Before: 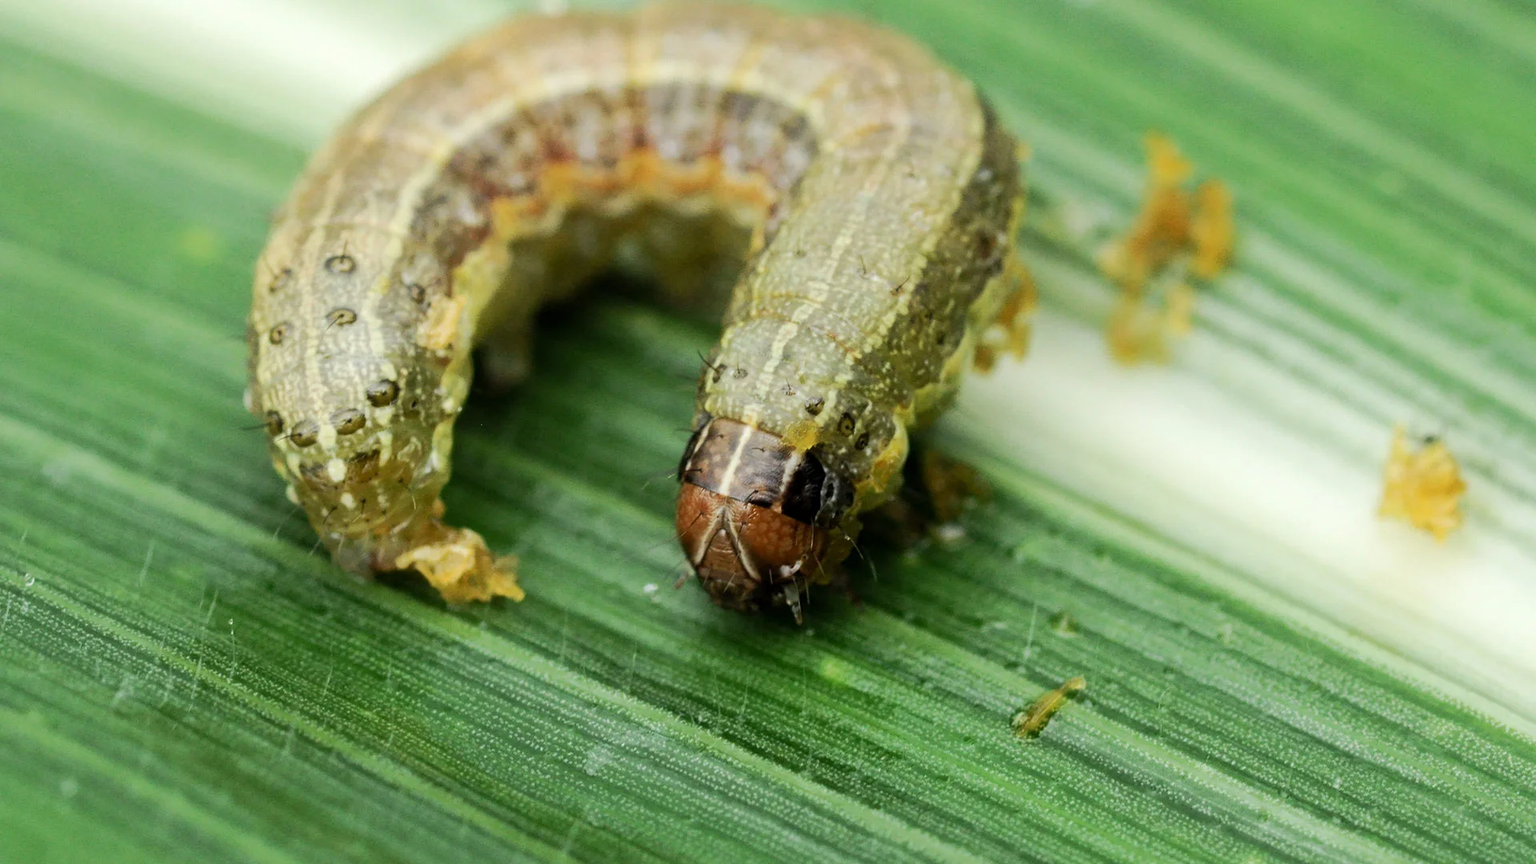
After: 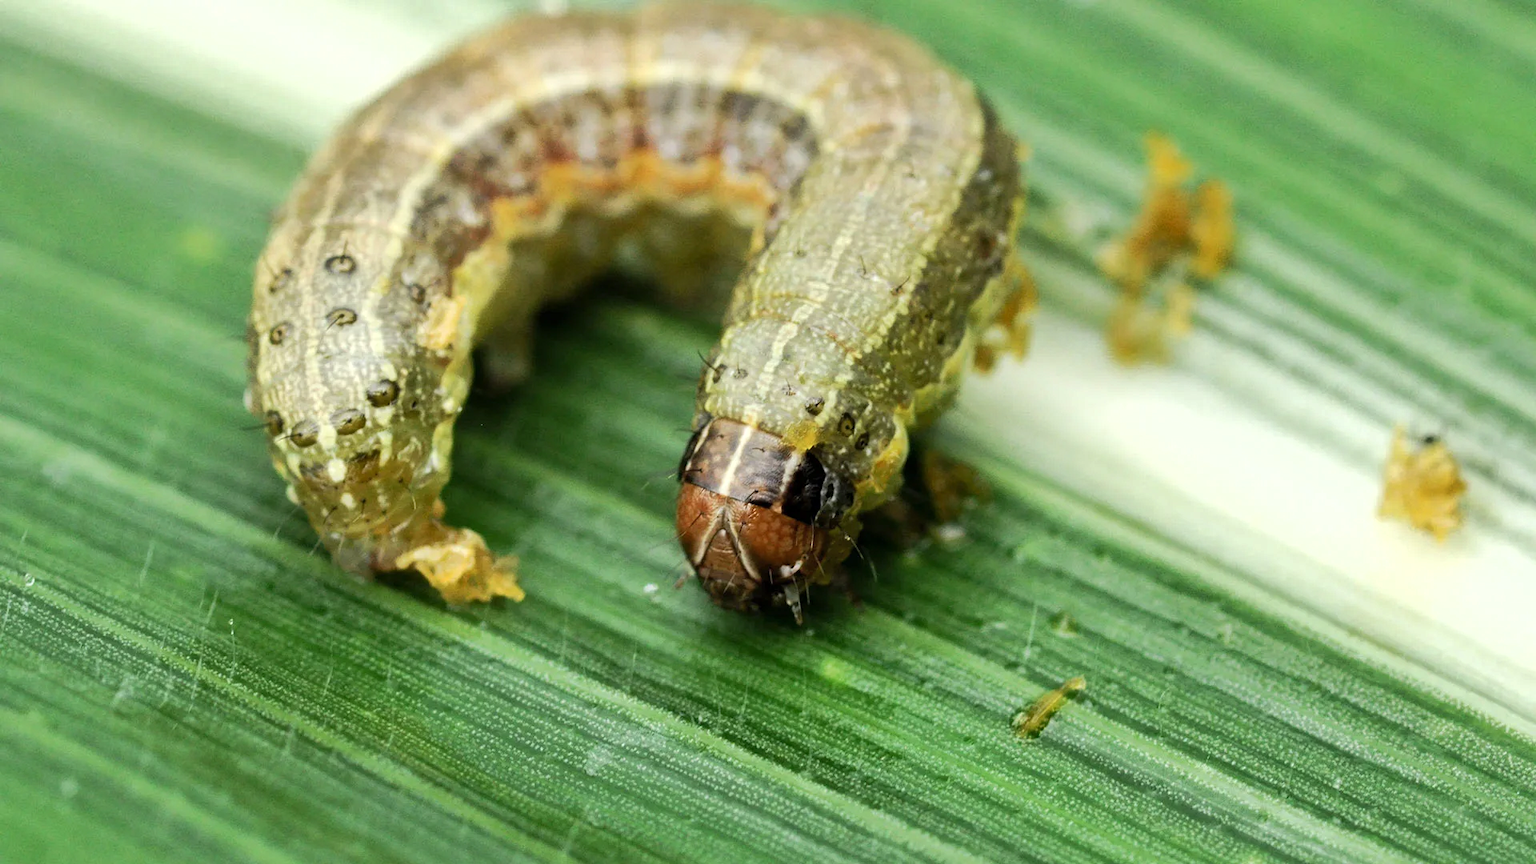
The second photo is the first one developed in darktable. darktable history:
exposure: exposure 0.296 EV, compensate highlight preservation false
shadows and highlights: highlights color adjustment 0.534%, soften with gaussian
